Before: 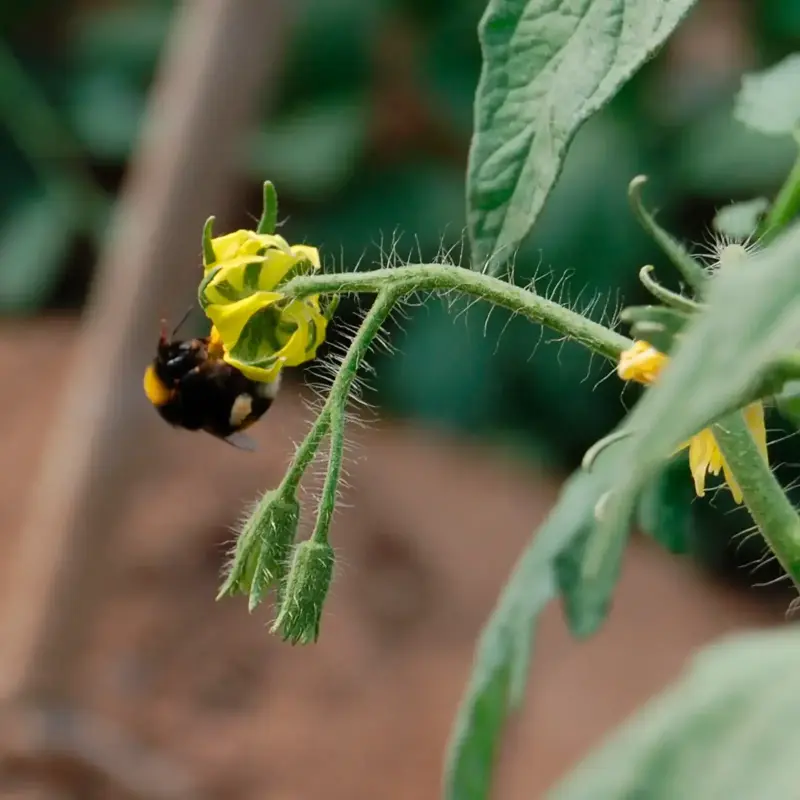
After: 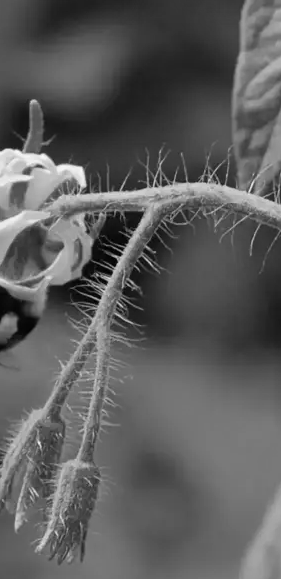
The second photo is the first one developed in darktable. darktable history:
crop and rotate: left 29.476%, top 10.214%, right 35.32%, bottom 17.333%
monochrome: on, module defaults
